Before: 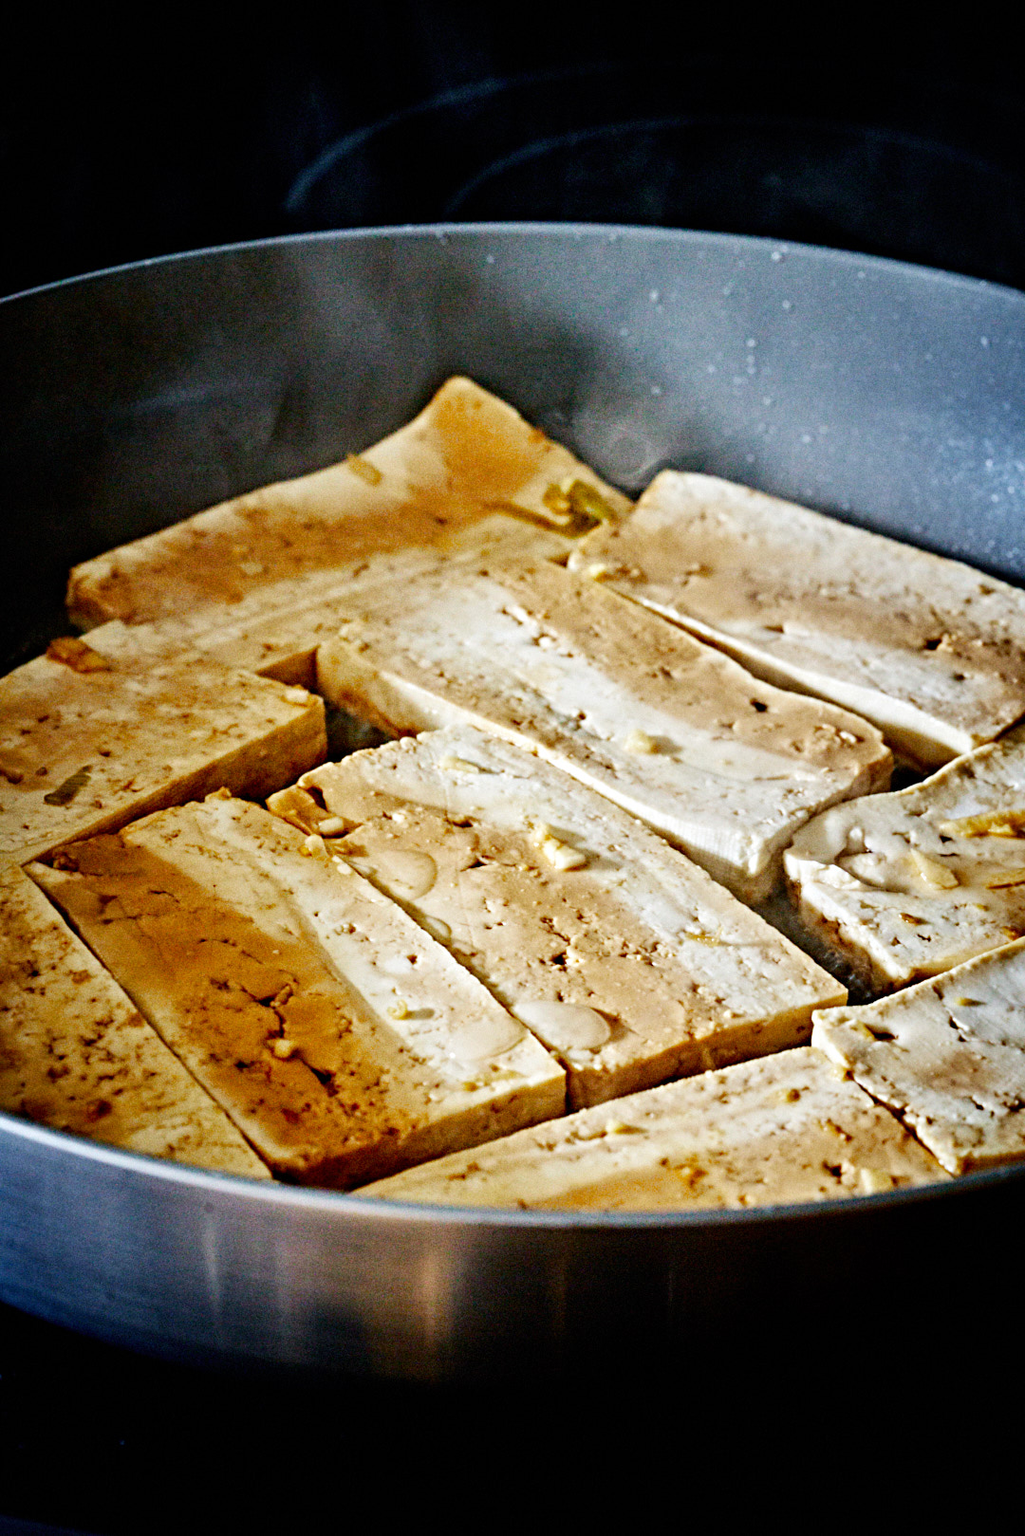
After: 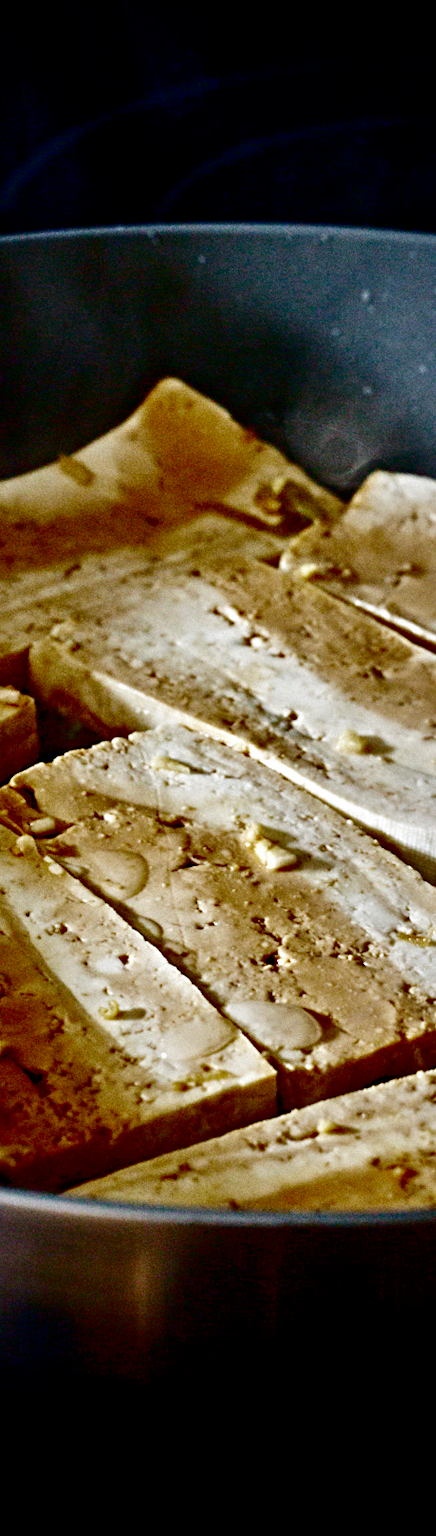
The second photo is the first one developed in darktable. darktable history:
contrast brightness saturation: contrast 0.092, brightness -0.589, saturation 0.171
crop: left 28.214%, right 29.178%
